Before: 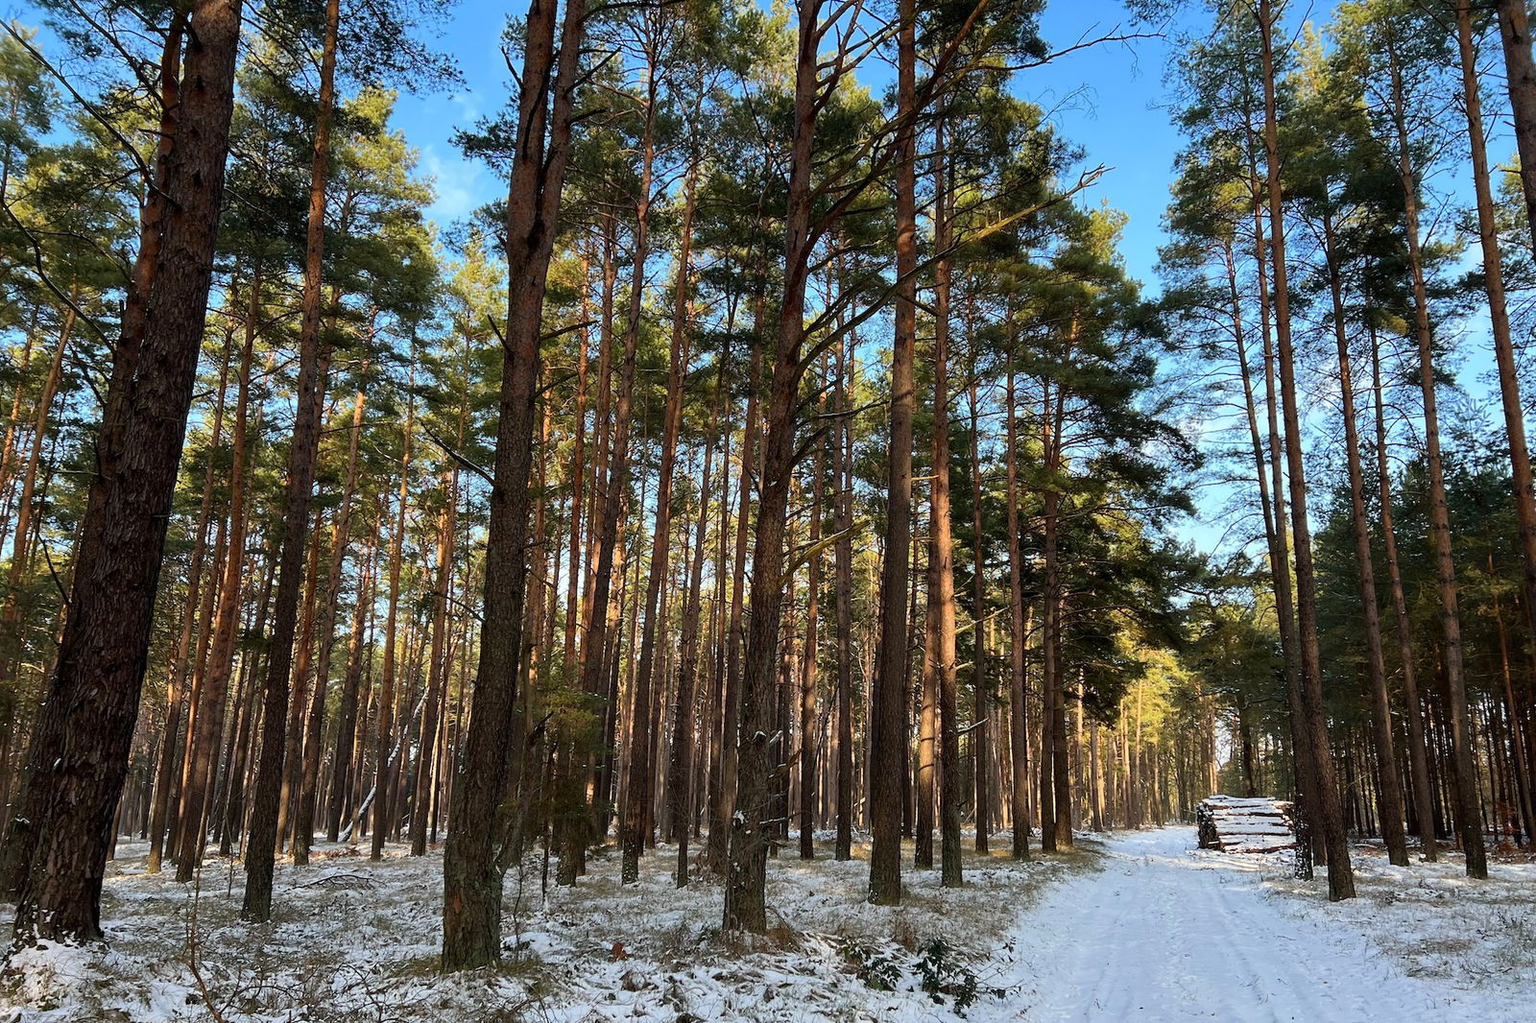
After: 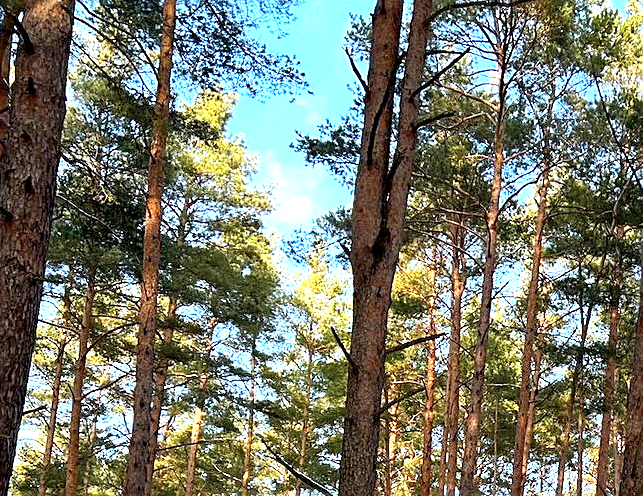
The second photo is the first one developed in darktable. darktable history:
crop and rotate: left 11.116%, top 0.12%, right 48.662%, bottom 53.321%
sharpen: on, module defaults
exposure: black level correction 0.001, exposure 1.305 EV, compensate highlight preservation false
shadows and highlights: low approximation 0.01, soften with gaussian
